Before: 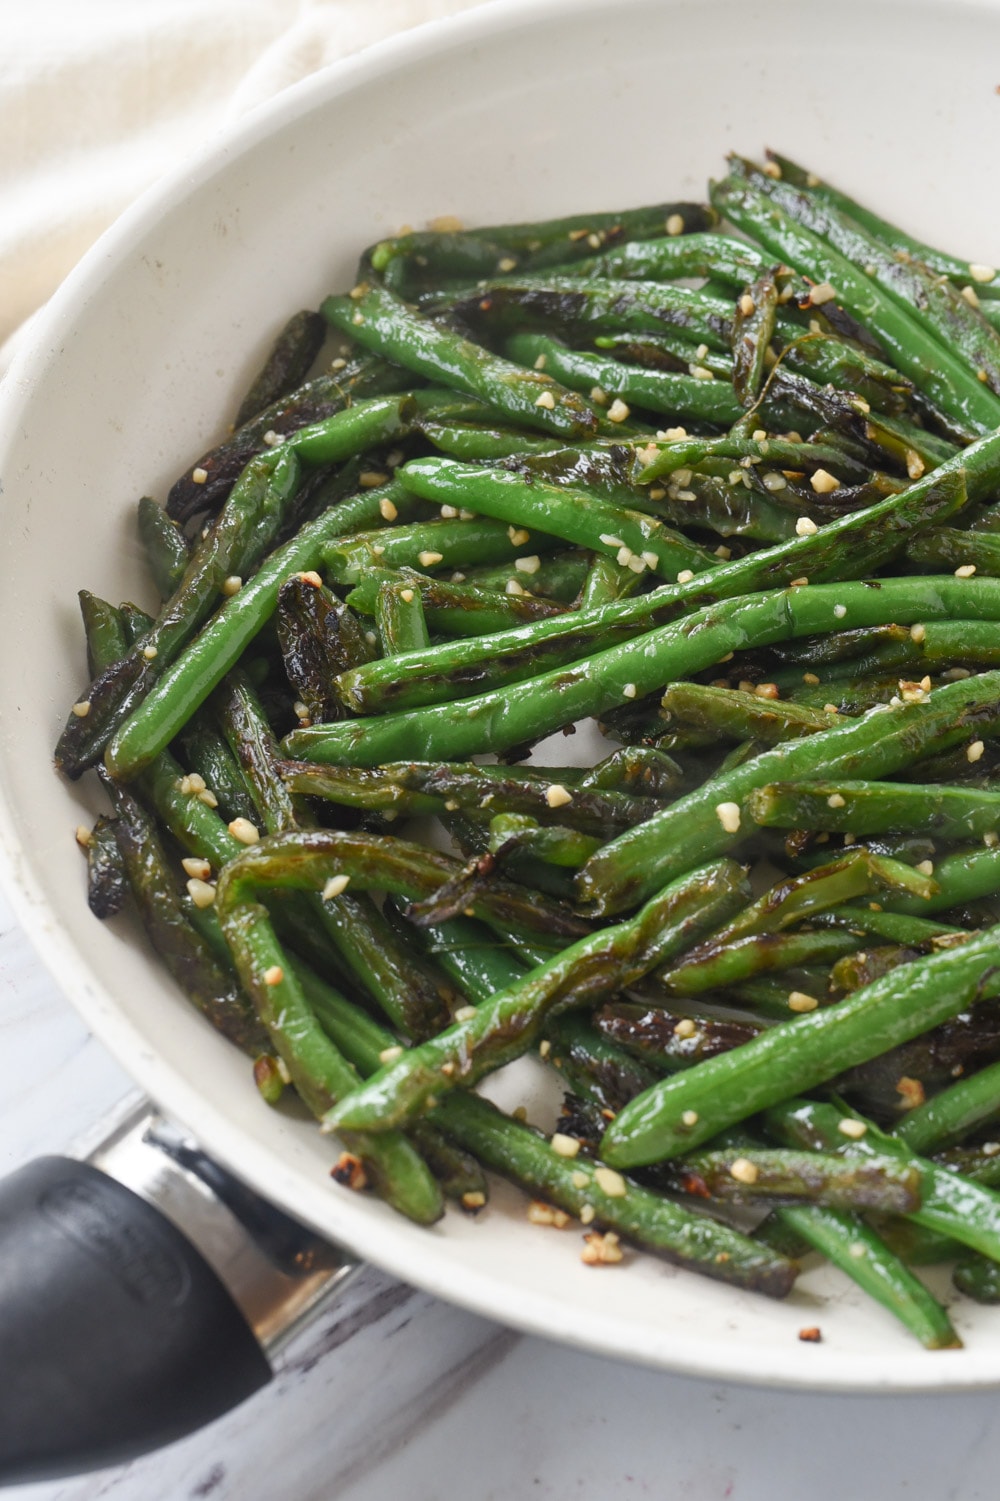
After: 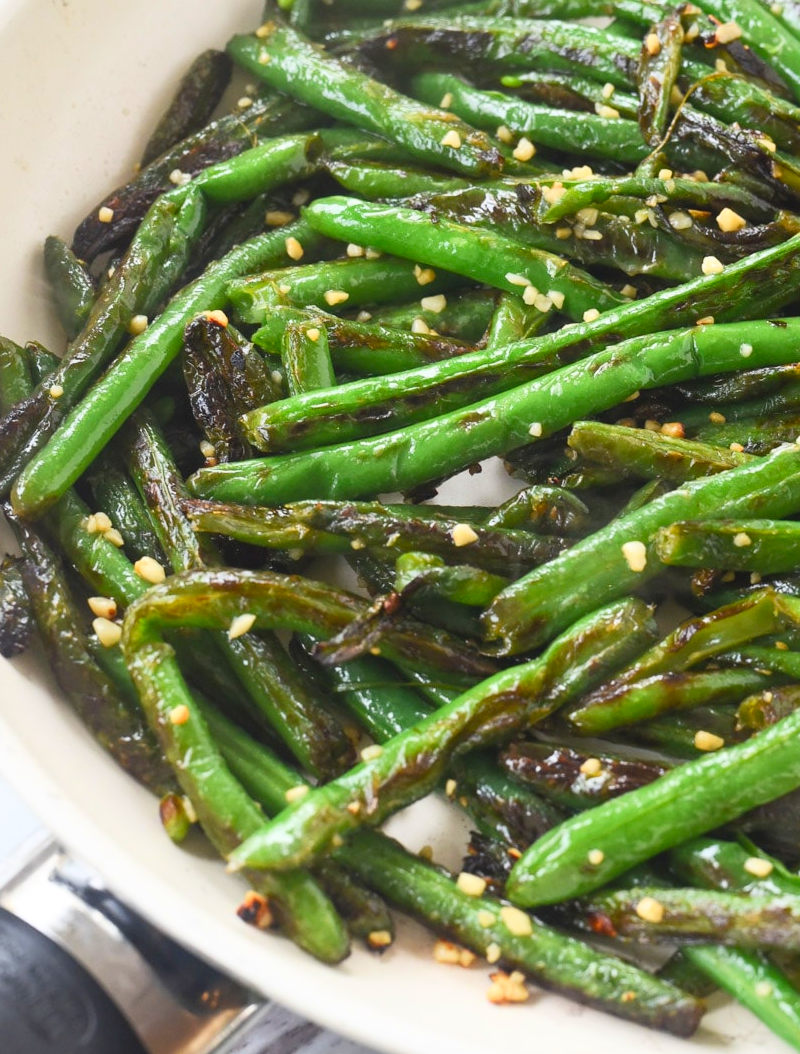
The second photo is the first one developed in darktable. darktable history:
contrast brightness saturation: contrast 0.244, brightness 0.244, saturation 0.376
crop: left 9.411%, top 17.411%, right 10.516%, bottom 12.33%
